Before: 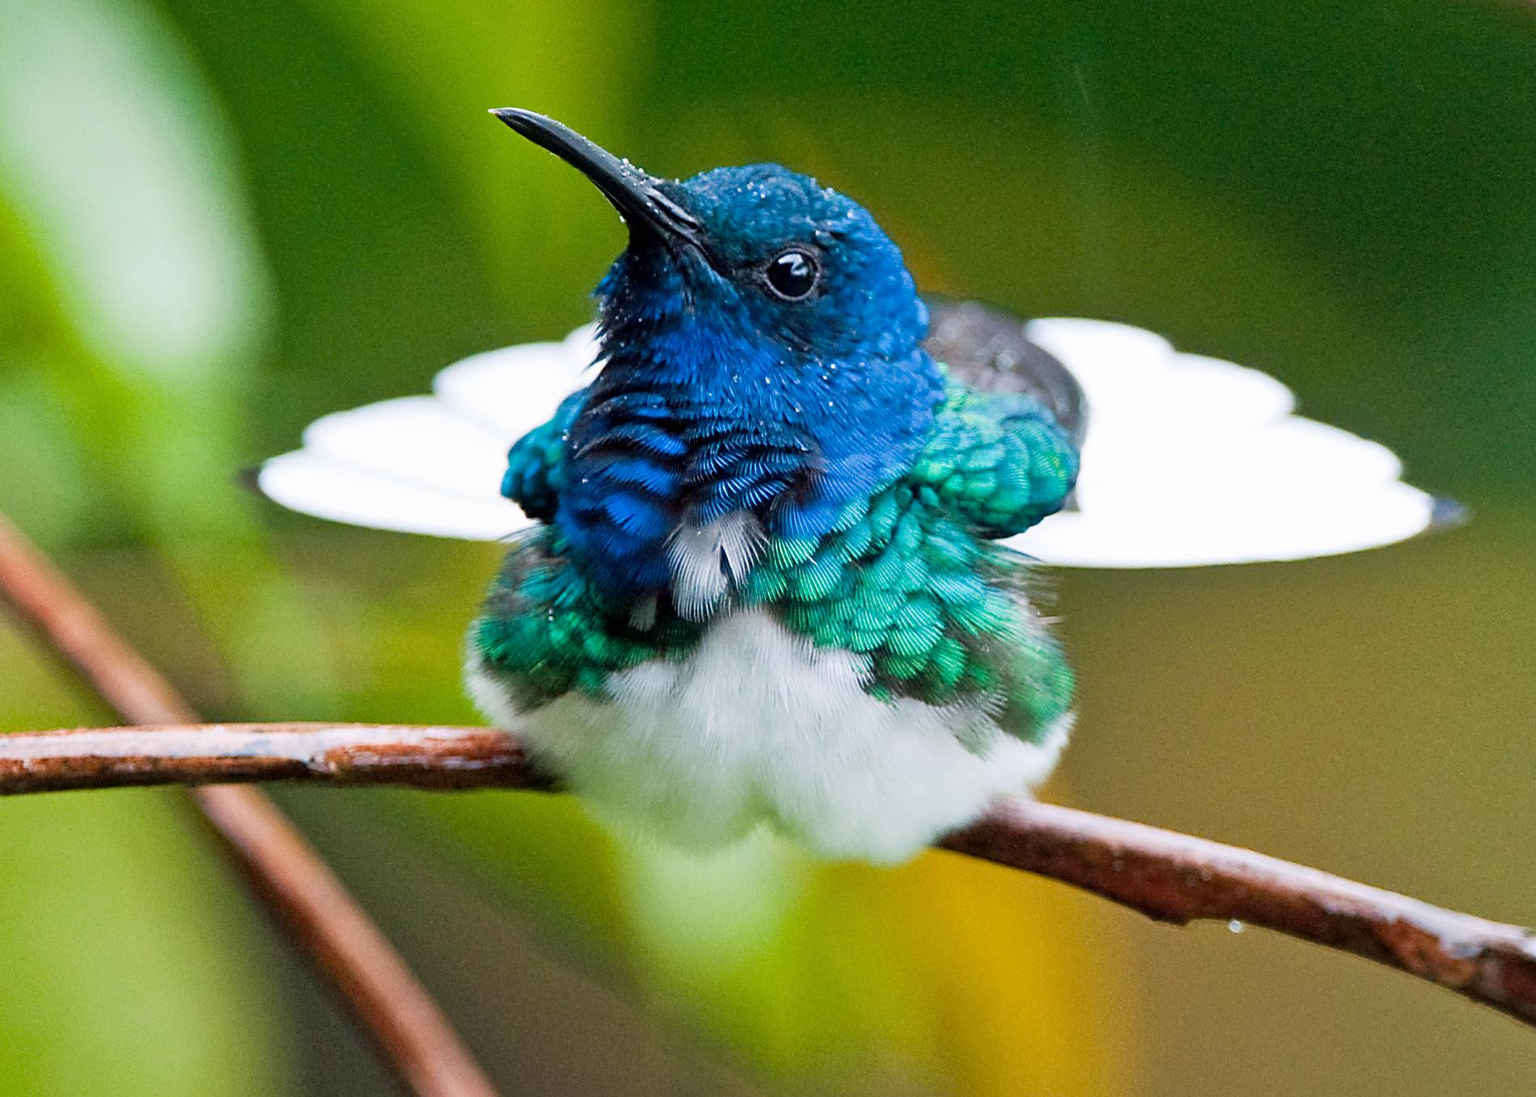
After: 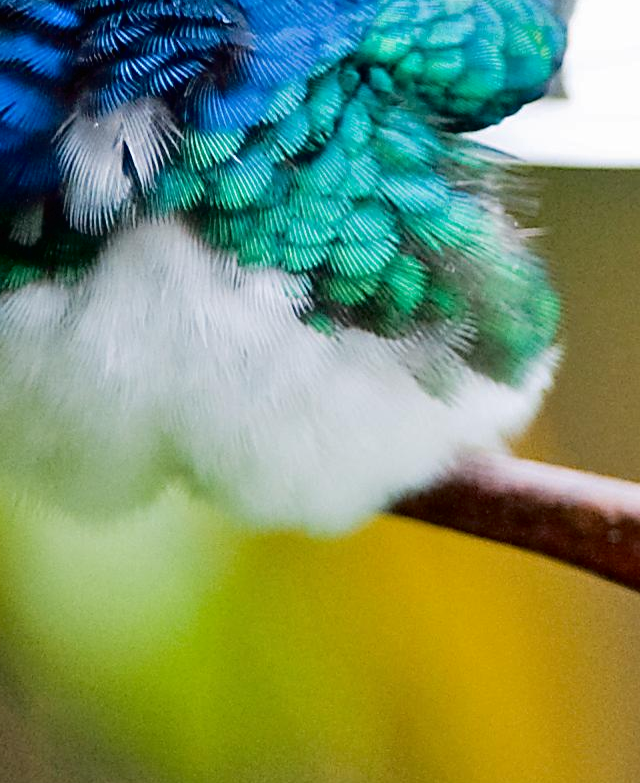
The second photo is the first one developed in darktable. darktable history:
crop: left 40.444%, top 39.413%, right 25.846%, bottom 2.779%
tone curve: curves: ch0 [(0, 0) (0.003, 0.008) (0.011, 0.01) (0.025, 0.012) (0.044, 0.023) (0.069, 0.033) (0.1, 0.046) (0.136, 0.075) (0.177, 0.116) (0.224, 0.171) (0.277, 0.235) (0.335, 0.312) (0.399, 0.397) (0.468, 0.466) (0.543, 0.54) (0.623, 0.62) (0.709, 0.701) (0.801, 0.782) (0.898, 0.877) (1, 1)], color space Lab, independent channels
